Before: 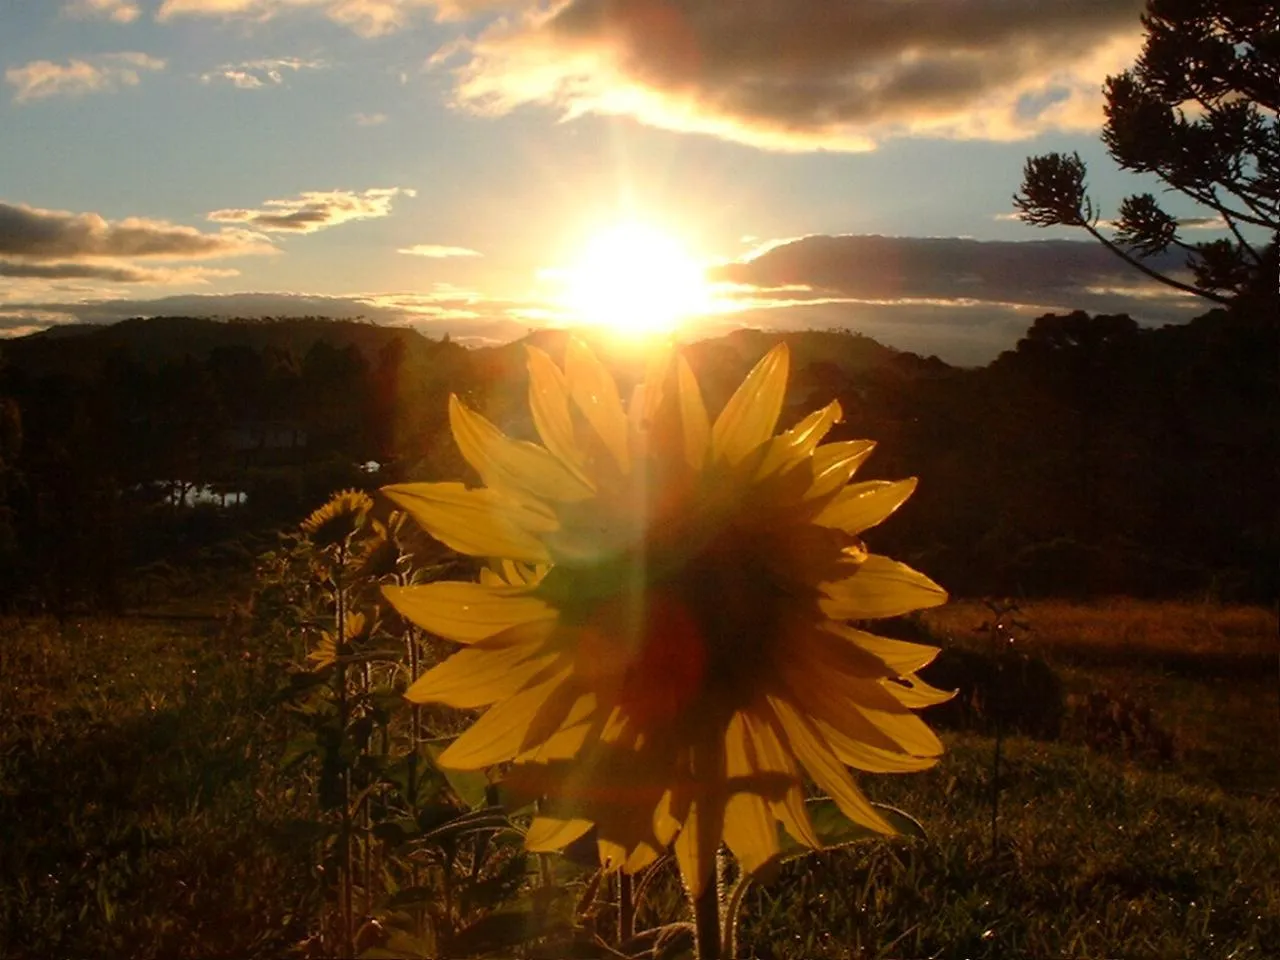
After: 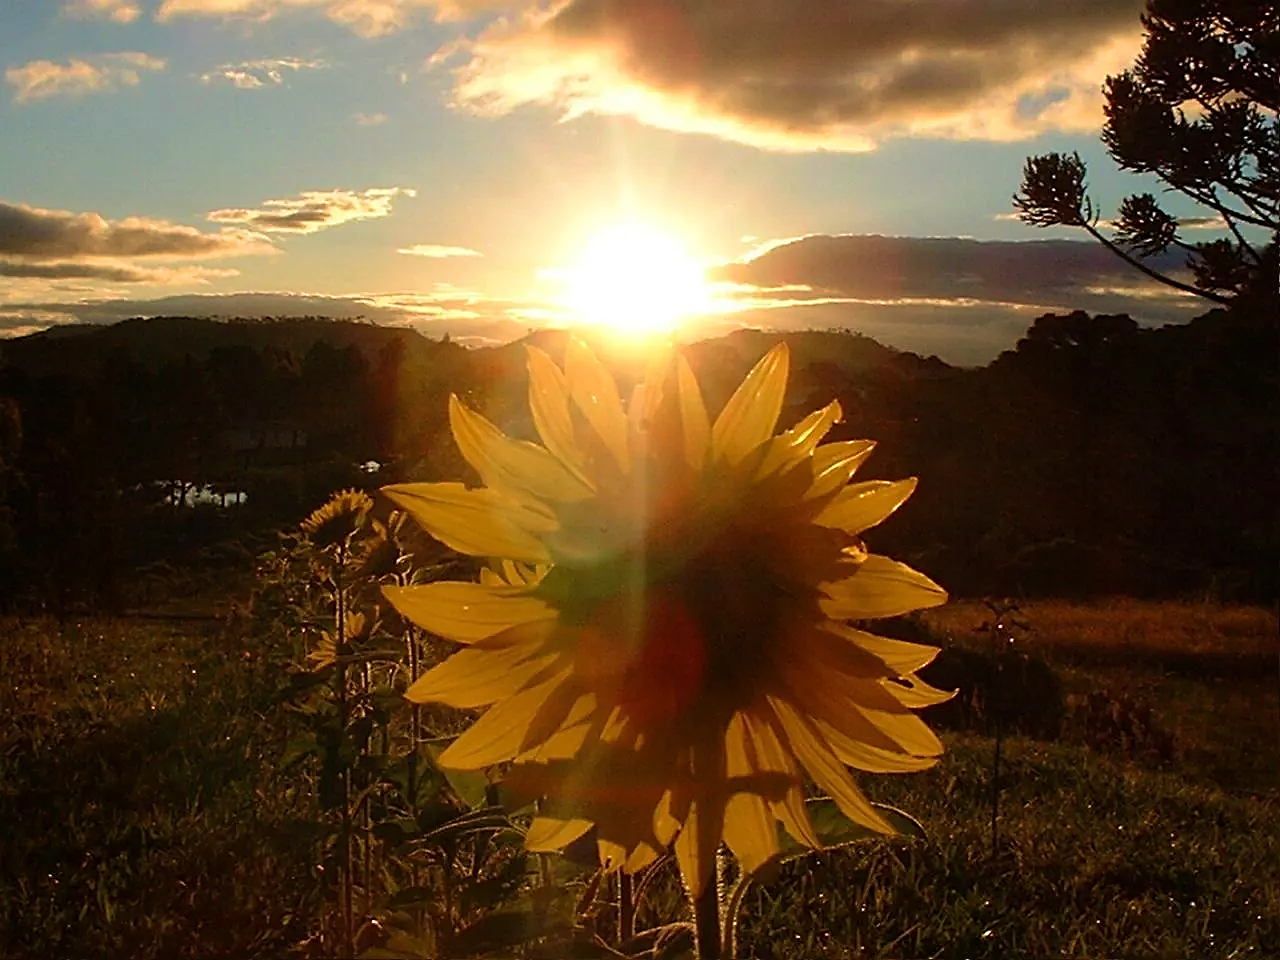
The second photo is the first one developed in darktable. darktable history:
velvia: strength 39.05%
sharpen: amount 0.892
